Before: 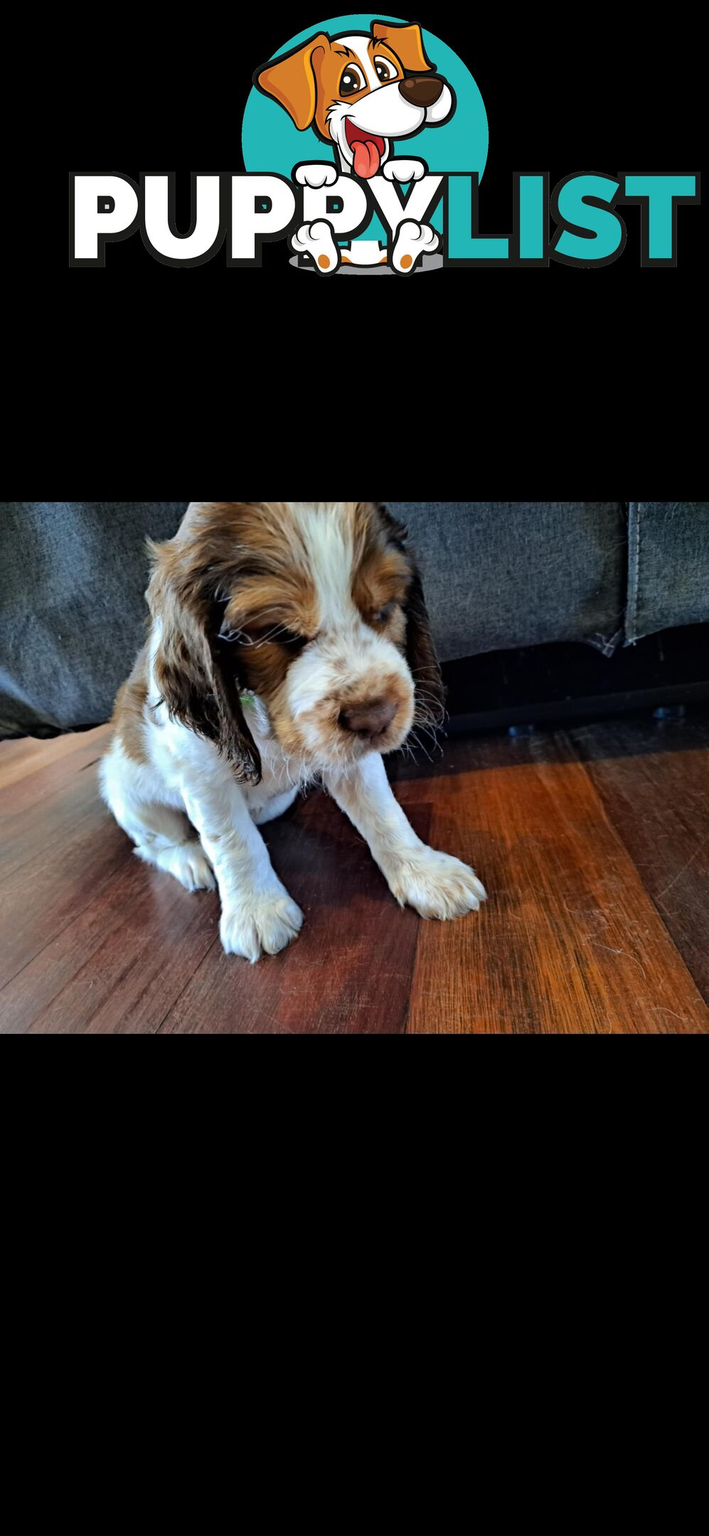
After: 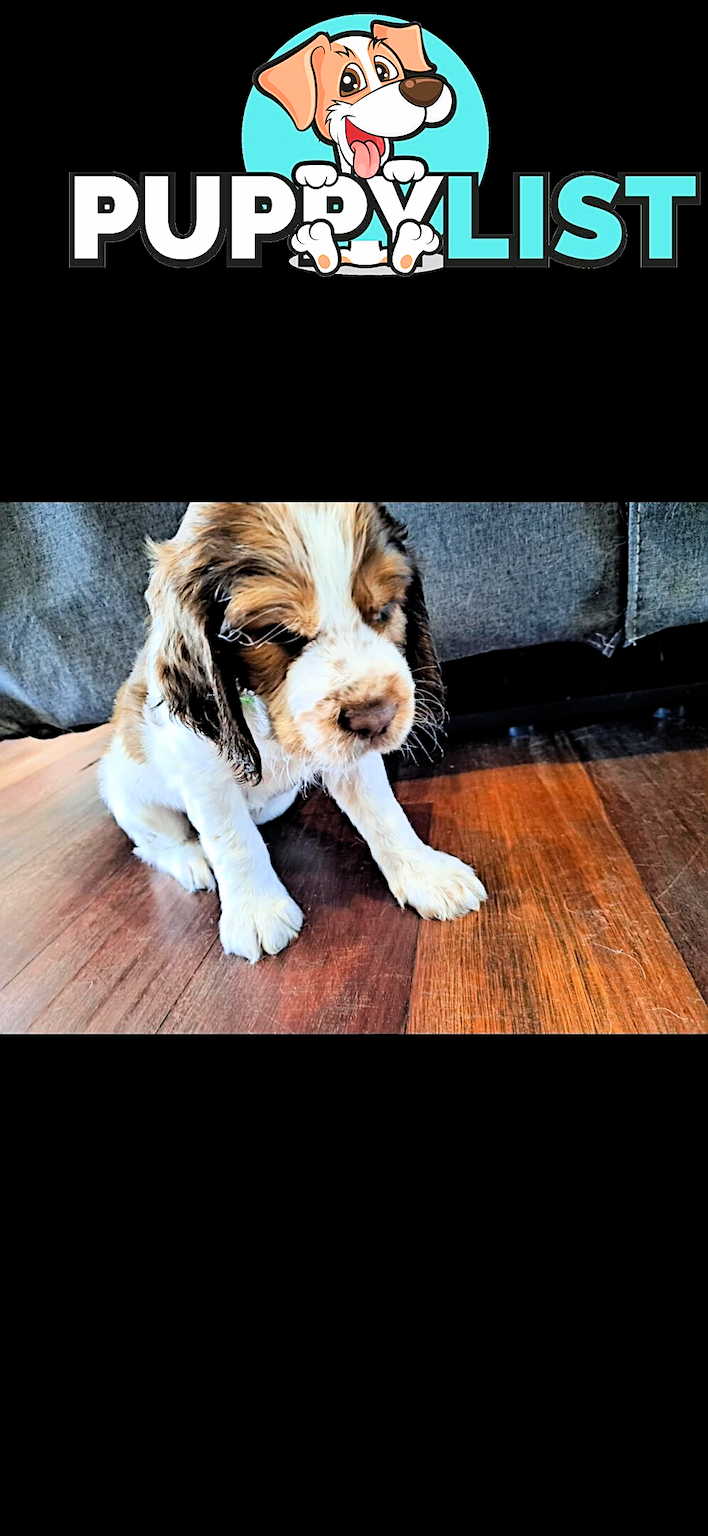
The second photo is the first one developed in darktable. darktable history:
sharpen: on, module defaults
filmic rgb: black relative exposure -7.74 EV, white relative exposure 4.37 EV, target black luminance 0%, hardness 3.75, latitude 50.59%, contrast 1.071, highlights saturation mix 9.88%, shadows ↔ highlights balance -0.213%
exposure: black level correction 0, exposure 1.461 EV, compensate highlight preservation false
